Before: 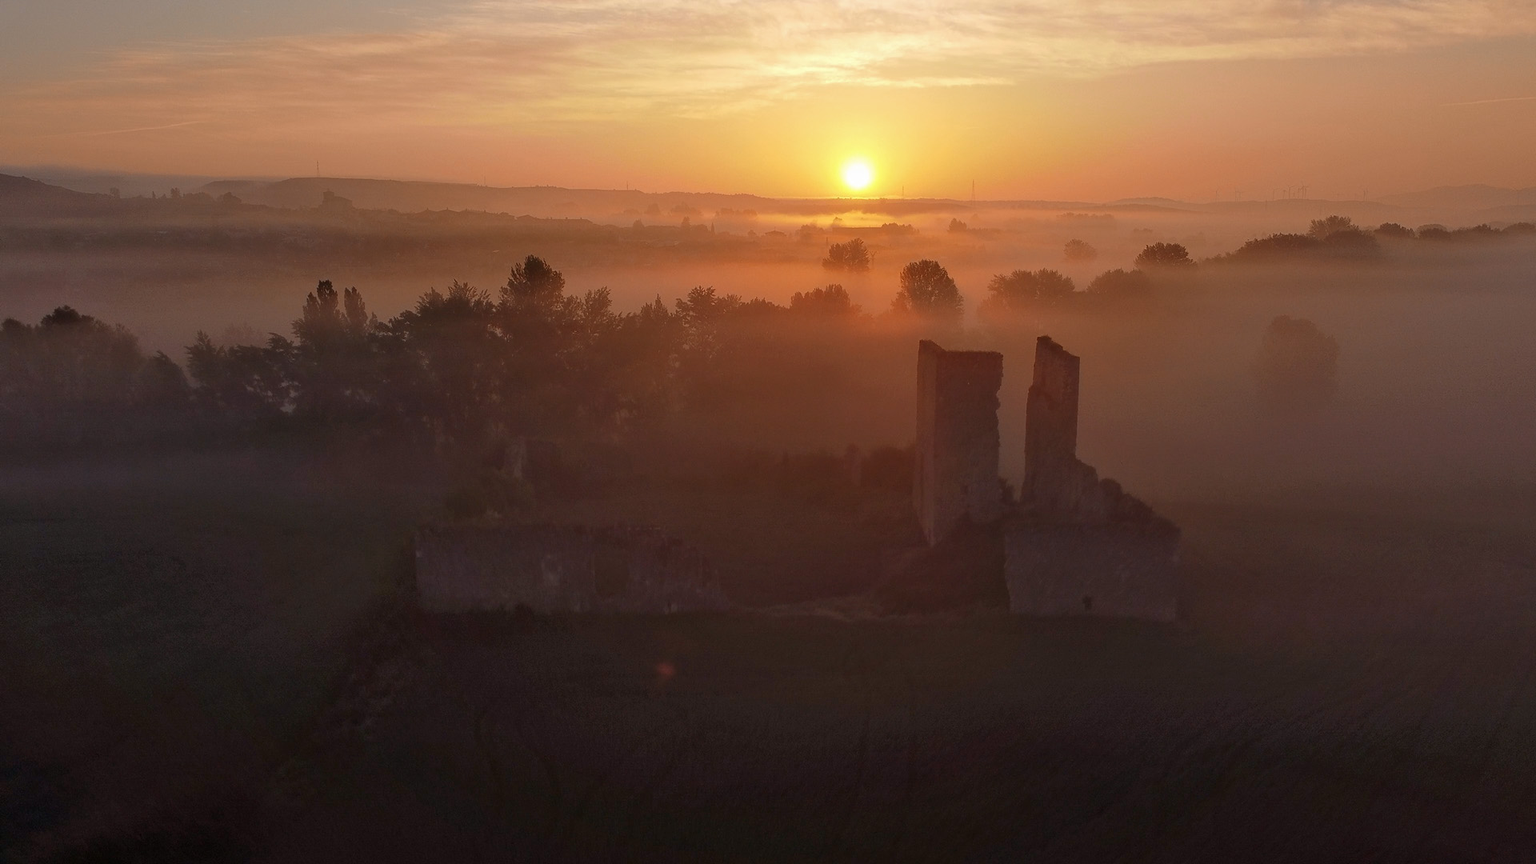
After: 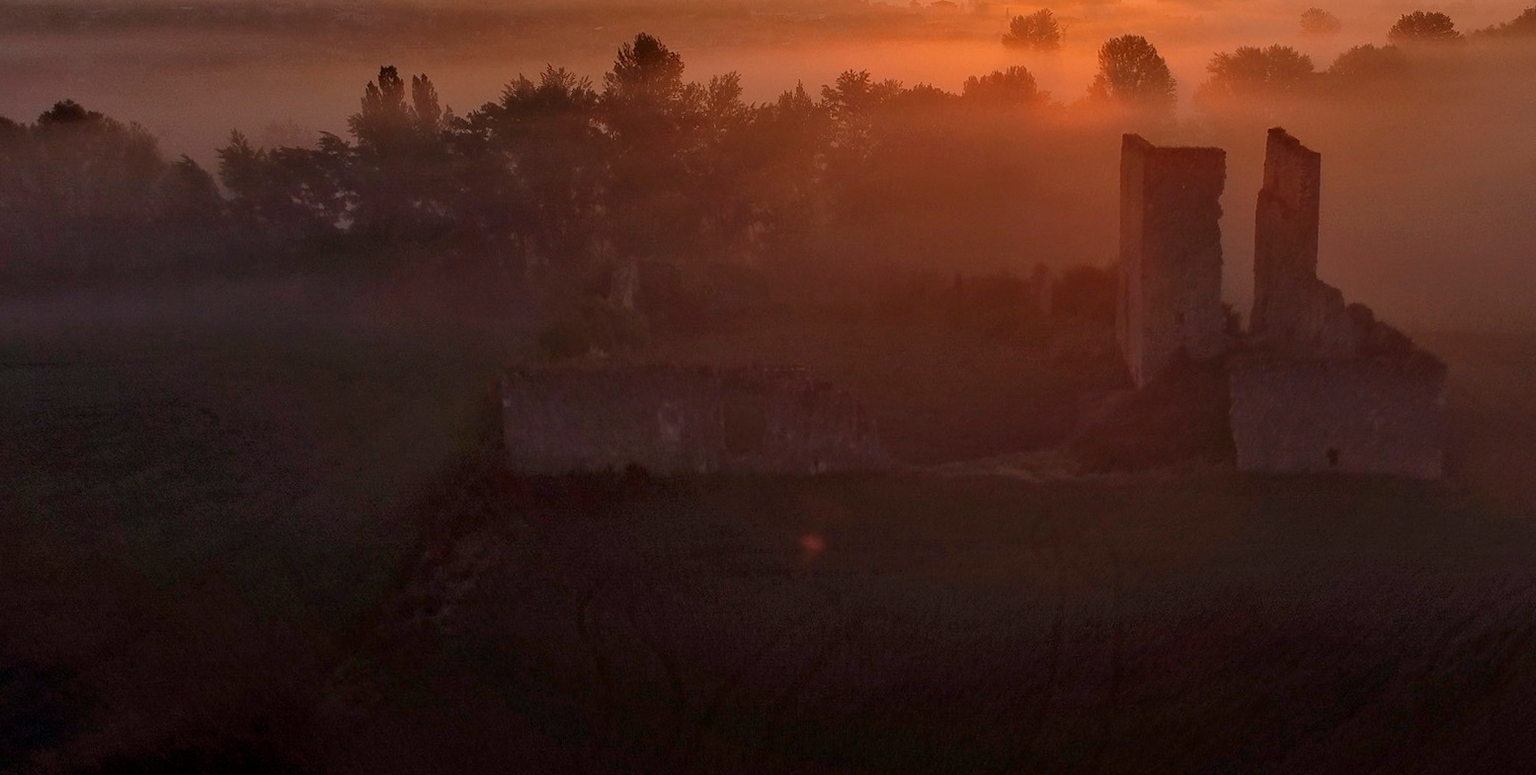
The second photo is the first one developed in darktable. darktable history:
crop: top 26.531%, right 17.959%
local contrast: highlights 100%, shadows 100%, detail 120%, midtone range 0.2
rotate and perspective: rotation -0.45°, automatic cropping original format, crop left 0.008, crop right 0.992, crop top 0.012, crop bottom 0.988
